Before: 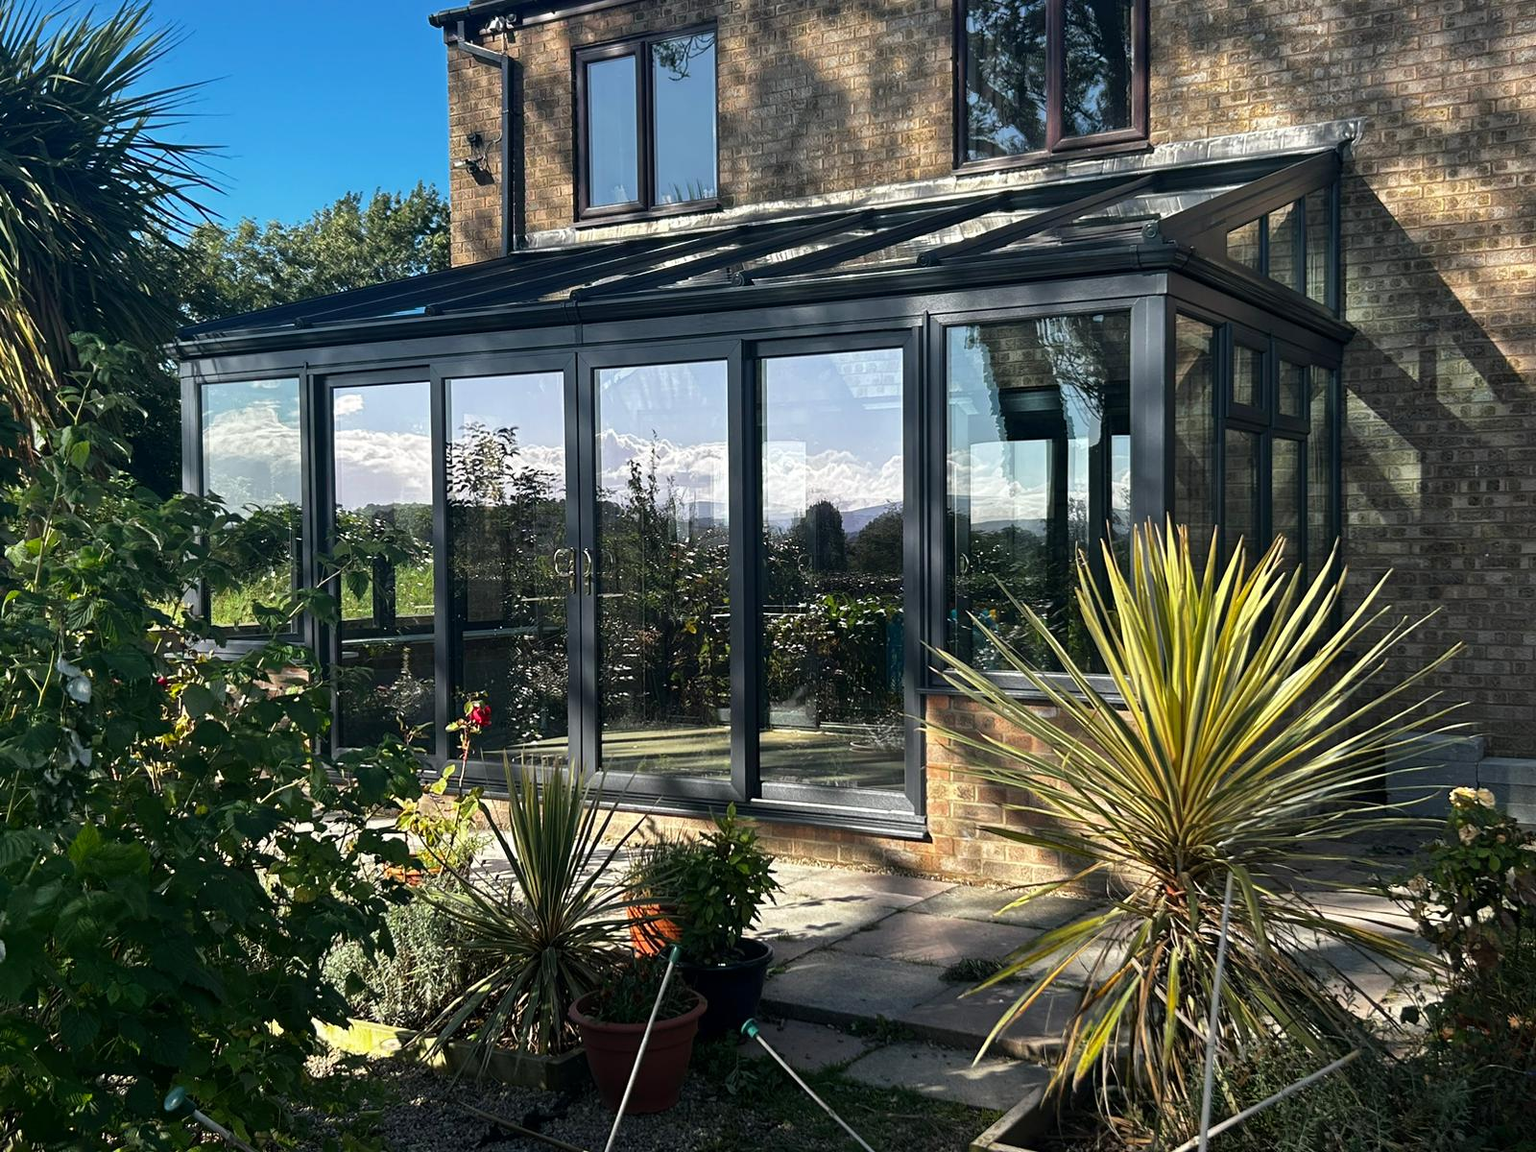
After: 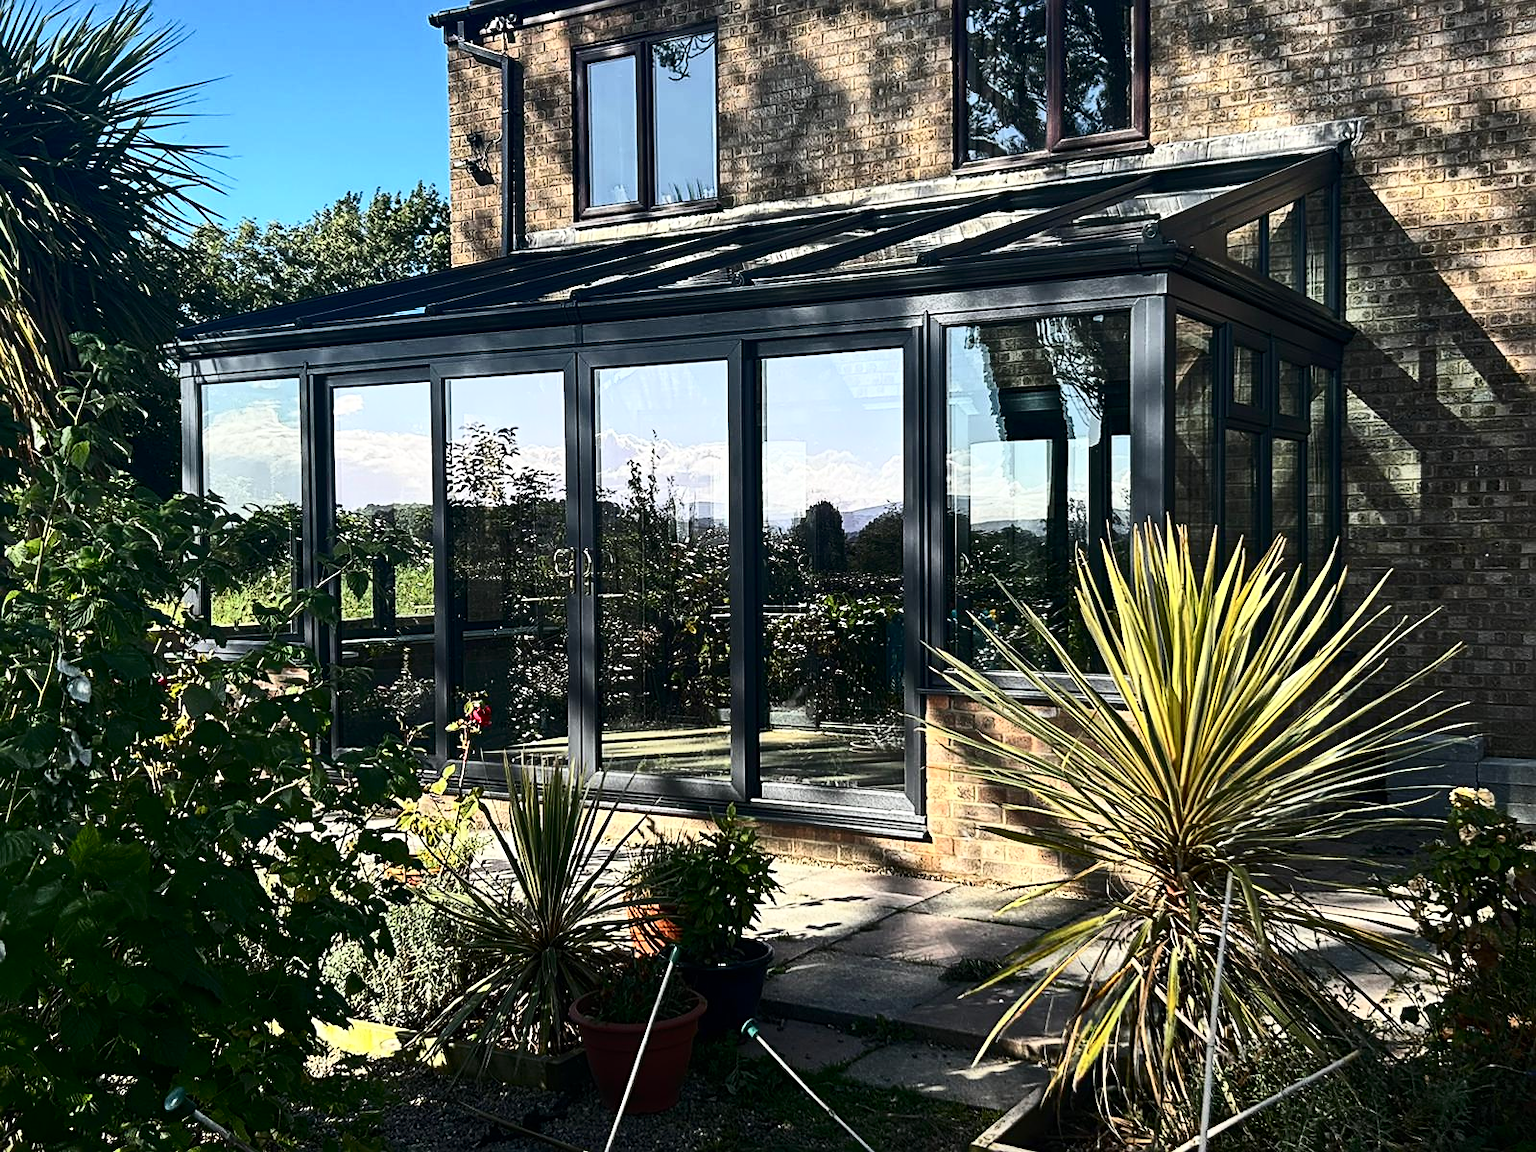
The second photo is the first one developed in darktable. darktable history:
sharpen: on, module defaults
contrast brightness saturation: contrast 0.39, brightness 0.1
